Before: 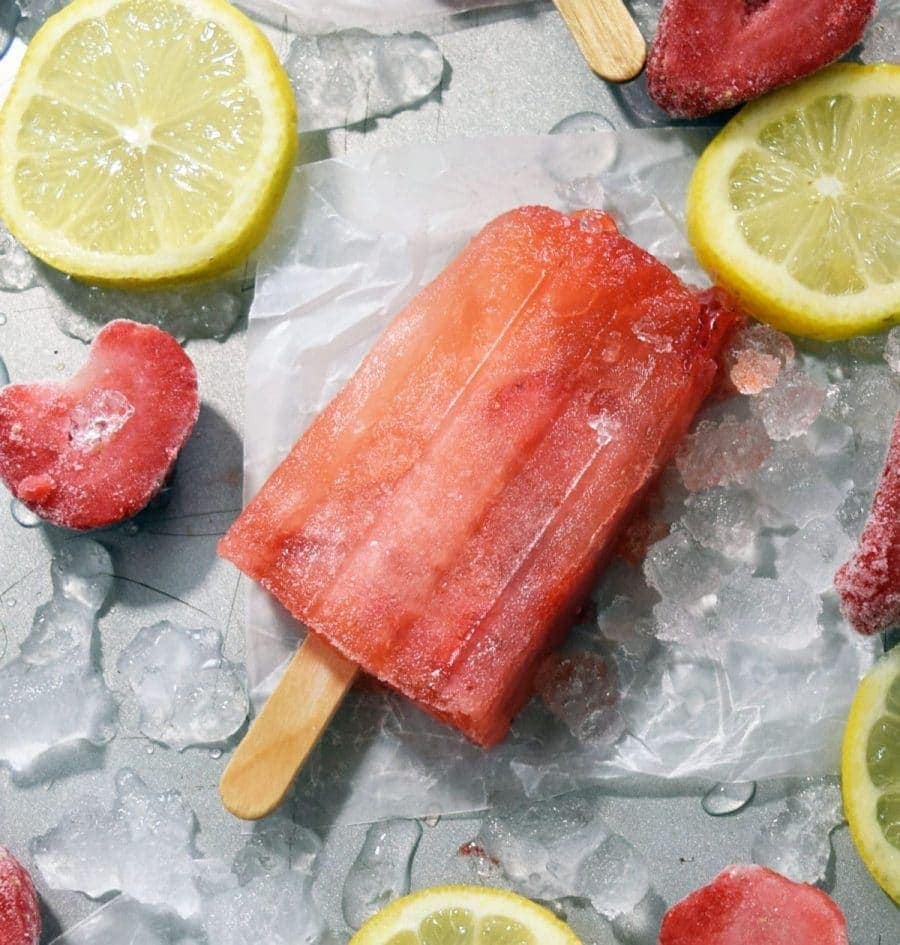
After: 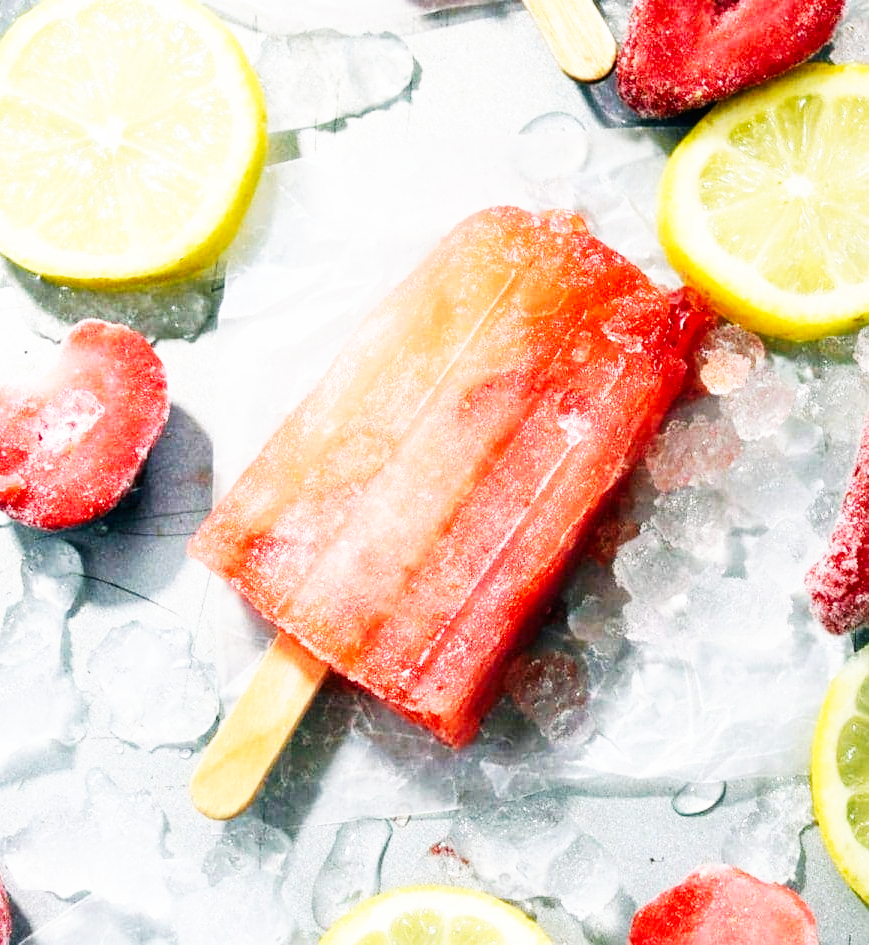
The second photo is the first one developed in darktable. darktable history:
base curve: curves: ch0 [(0, 0) (0.007, 0.004) (0.027, 0.03) (0.046, 0.07) (0.207, 0.54) (0.442, 0.872) (0.673, 0.972) (1, 1)], preserve colors none
crop and rotate: left 3.394%
